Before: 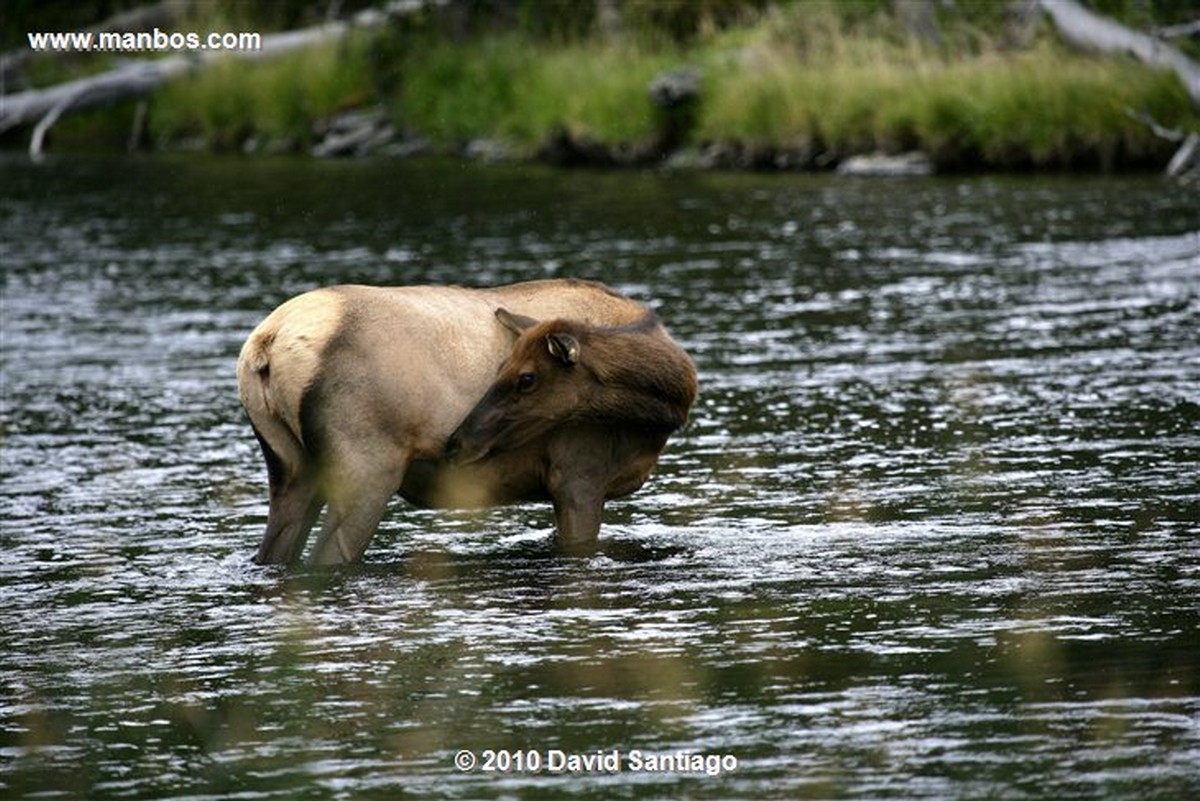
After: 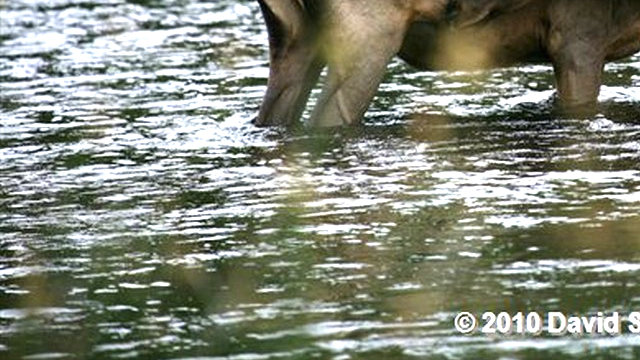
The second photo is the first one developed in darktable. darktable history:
crop and rotate: top 54.778%, right 46.61%, bottom 0.159%
exposure: black level correction 0, exposure 1 EV, compensate exposure bias true, compensate highlight preservation false
